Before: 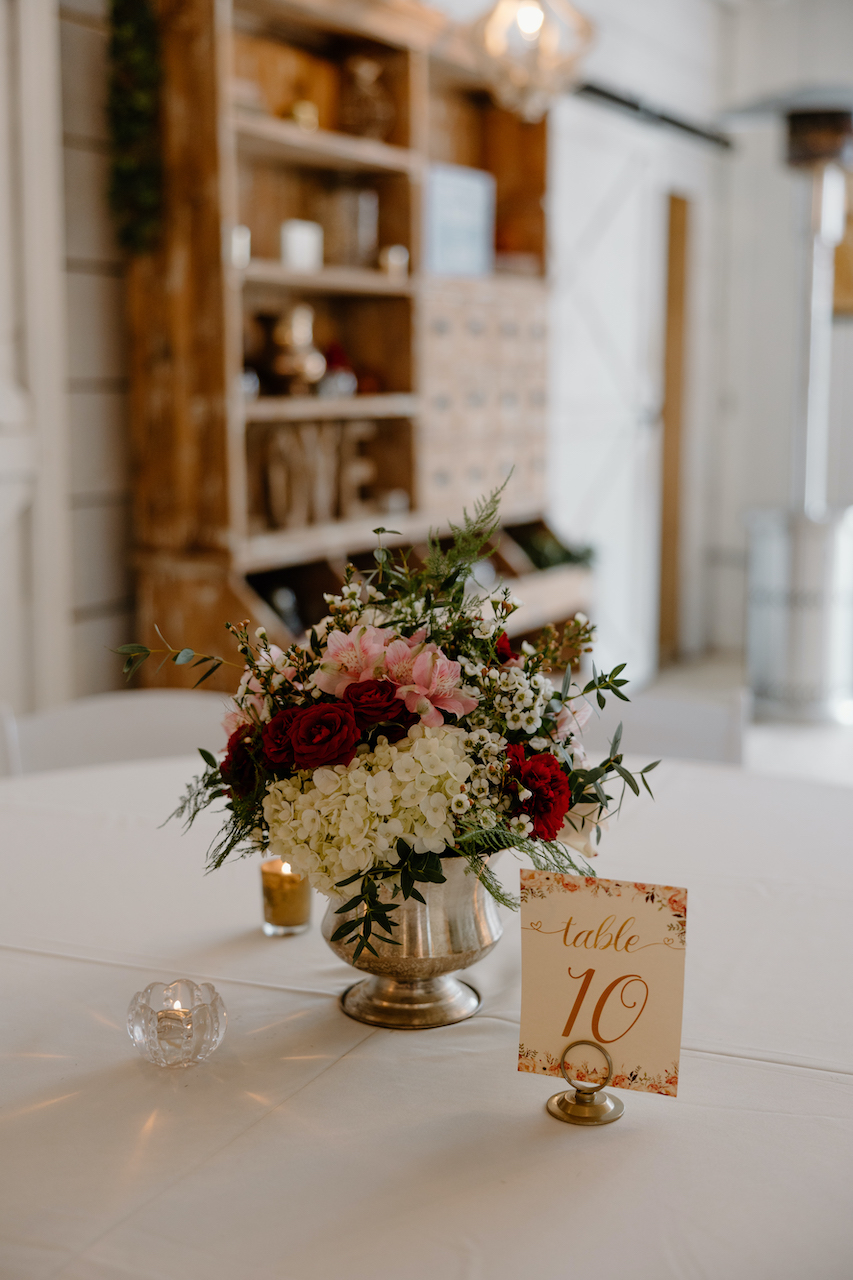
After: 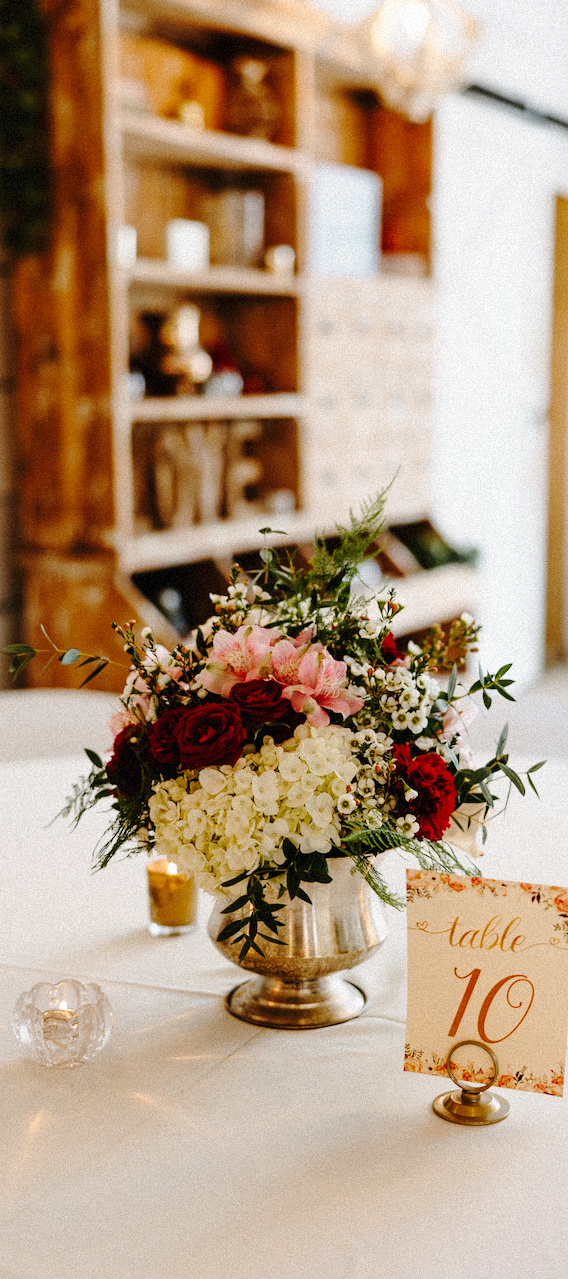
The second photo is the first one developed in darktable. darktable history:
grain: mid-tones bias 0%
crop and rotate: left 13.409%, right 19.924%
base curve: curves: ch0 [(0, 0) (0.028, 0.03) (0.121, 0.232) (0.46, 0.748) (0.859, 0.968) (1, 1)], preserve colors none
